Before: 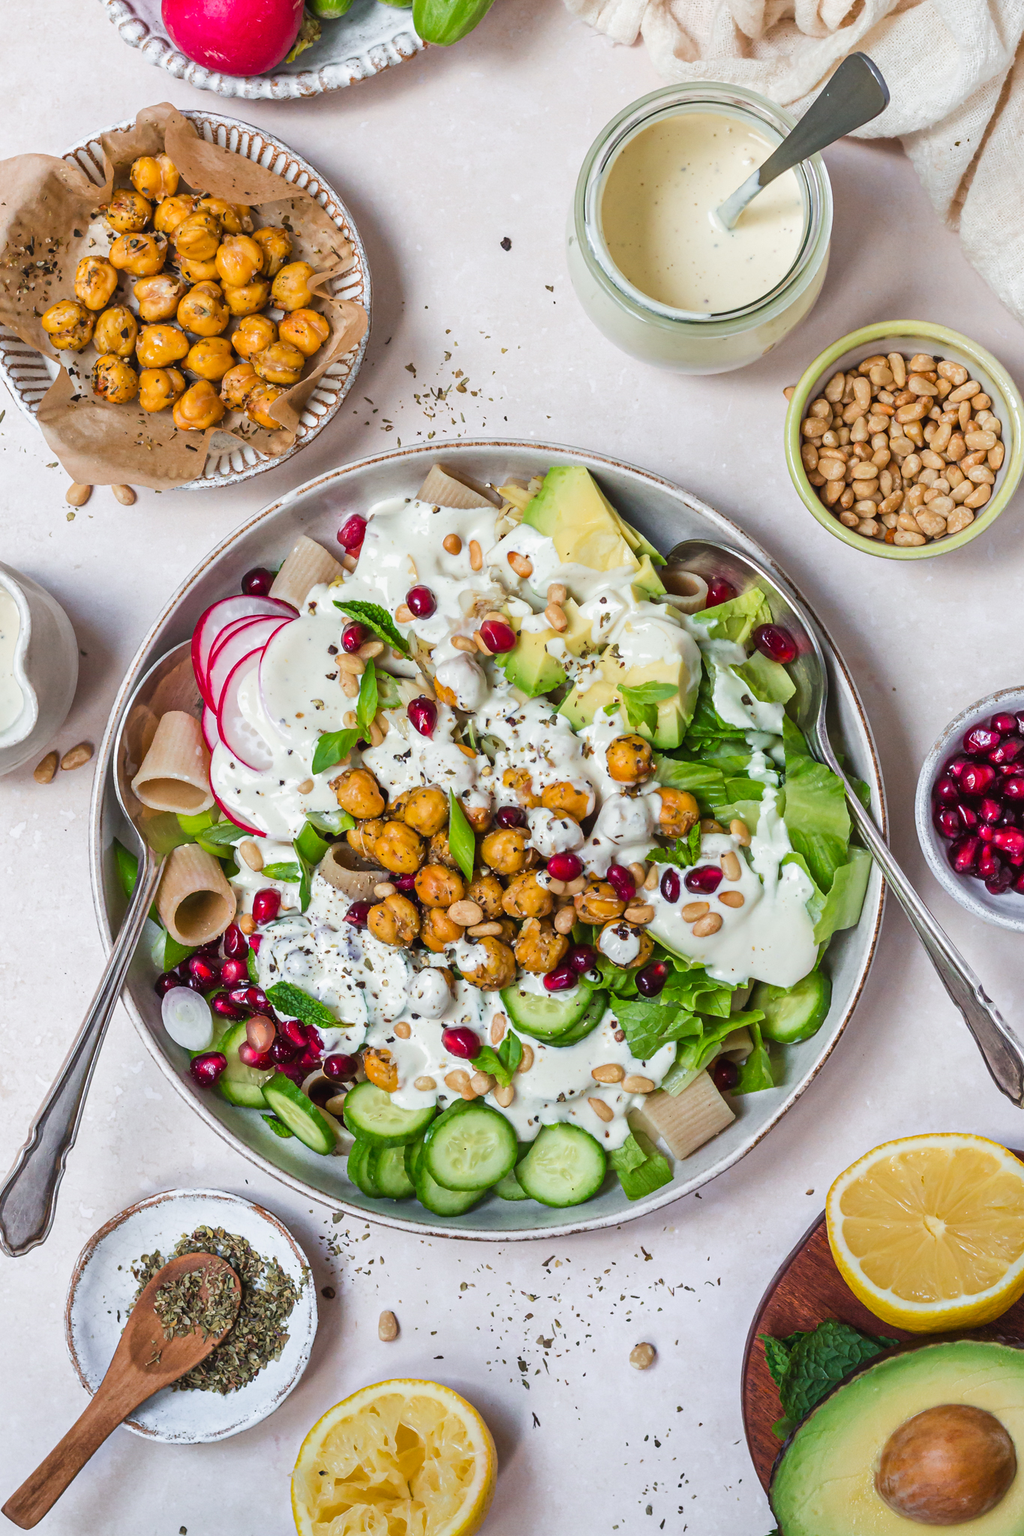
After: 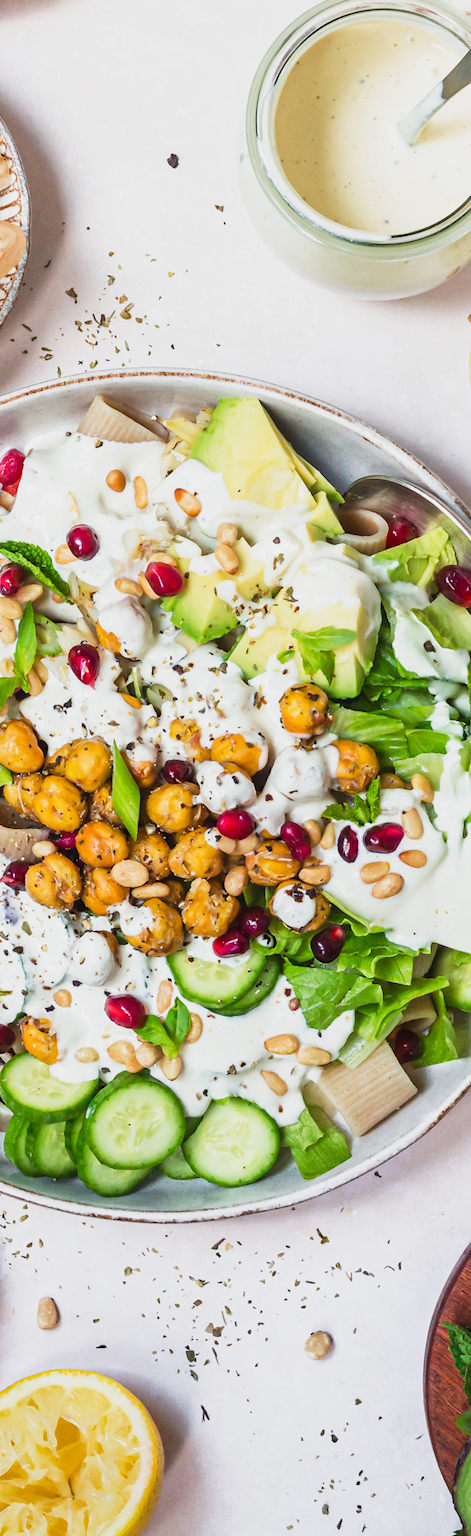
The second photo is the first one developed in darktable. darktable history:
base curve: curves: ch0 [(0, 0) (0.088, 0.125) (0.176, 0.251) (0.354, 0.501) (0.613, 0.749) (1, 0.877)], preserve colors none
crop: left 33.615%, top 6.071%, right 23.139%
